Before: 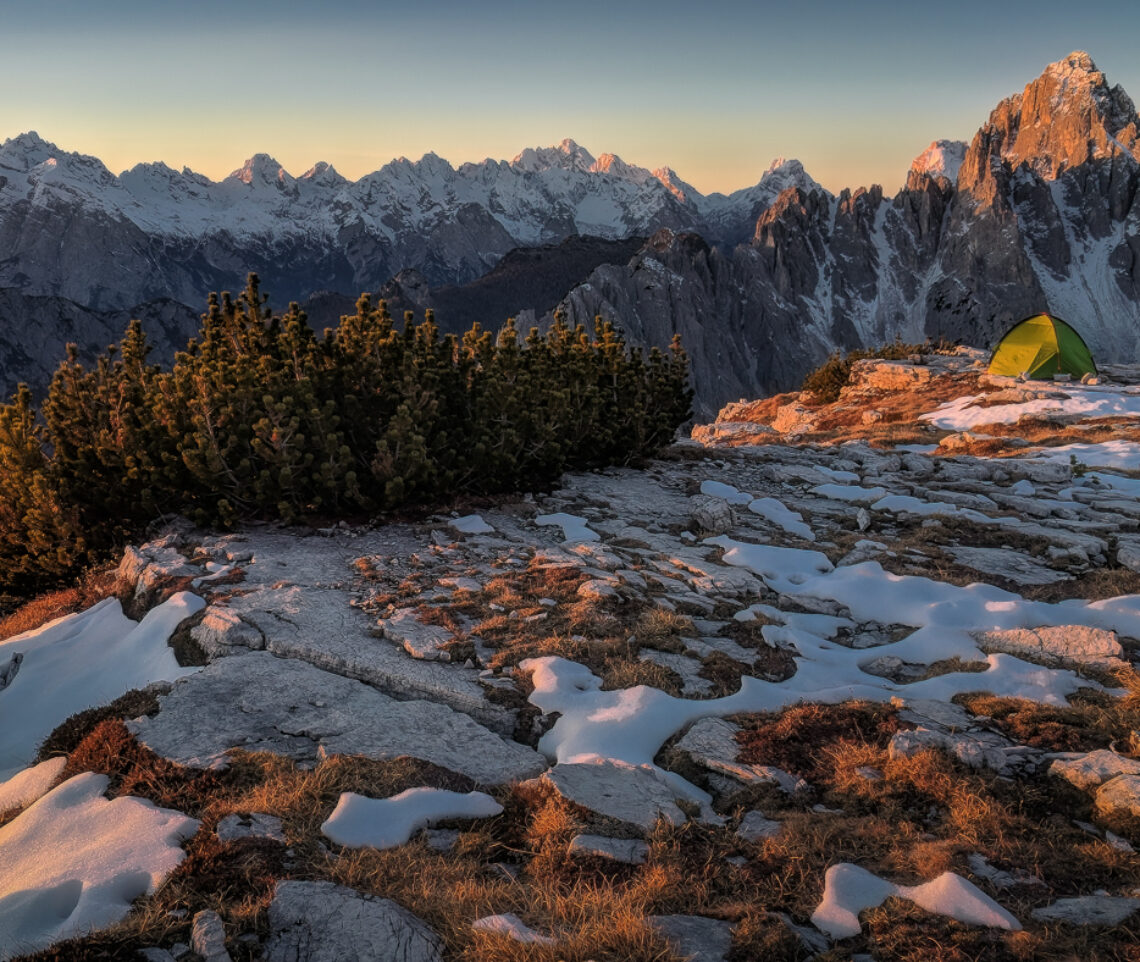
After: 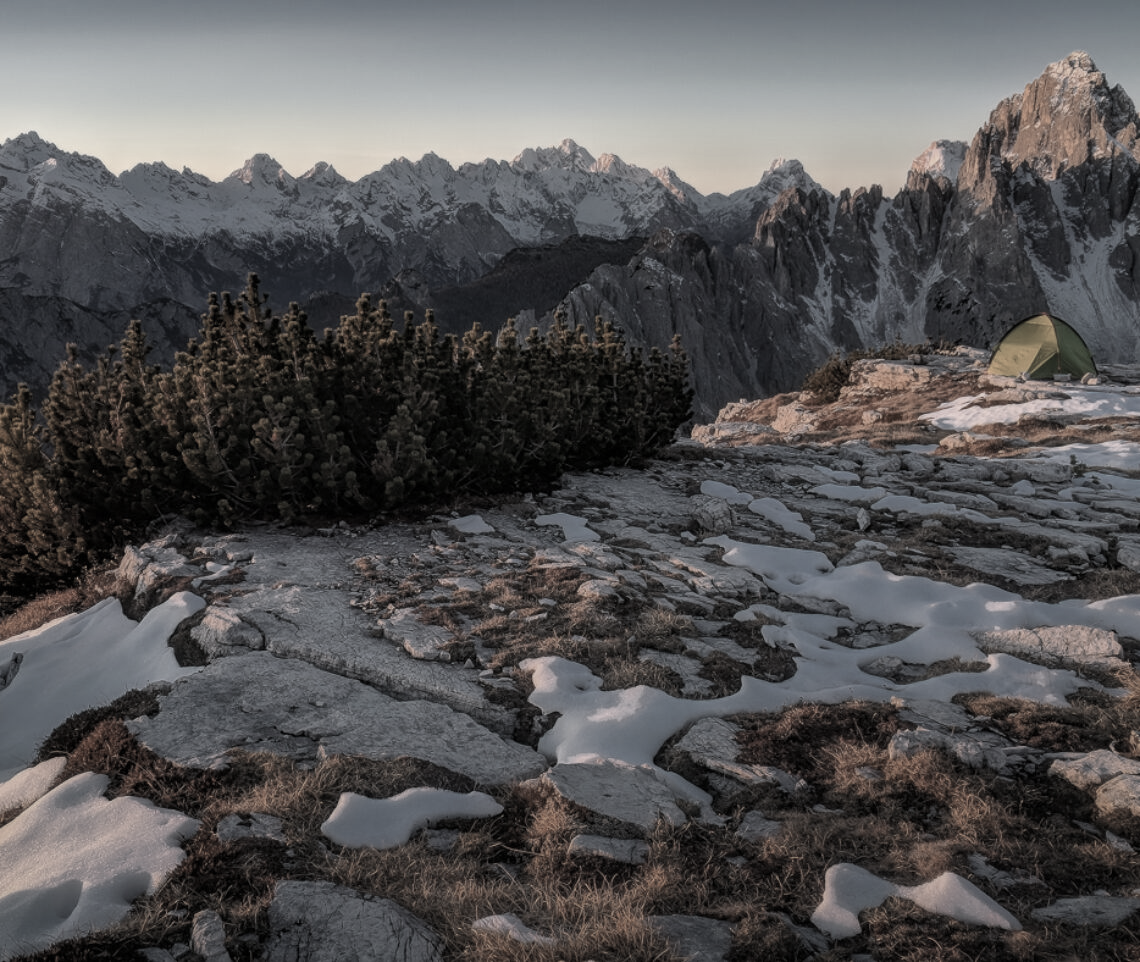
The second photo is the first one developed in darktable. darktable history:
tone equalizer: on, module defaults
color zones: curves: ch1 [(0, 0.153) (0.143, 0.15) (0.286, 0.151) (0.429, 0.152) (0.571, 0.152) (0.714, 0.151) (0.857, 0.151) (1, 0.153)]
white balance: red 0.983, blue 1.036
